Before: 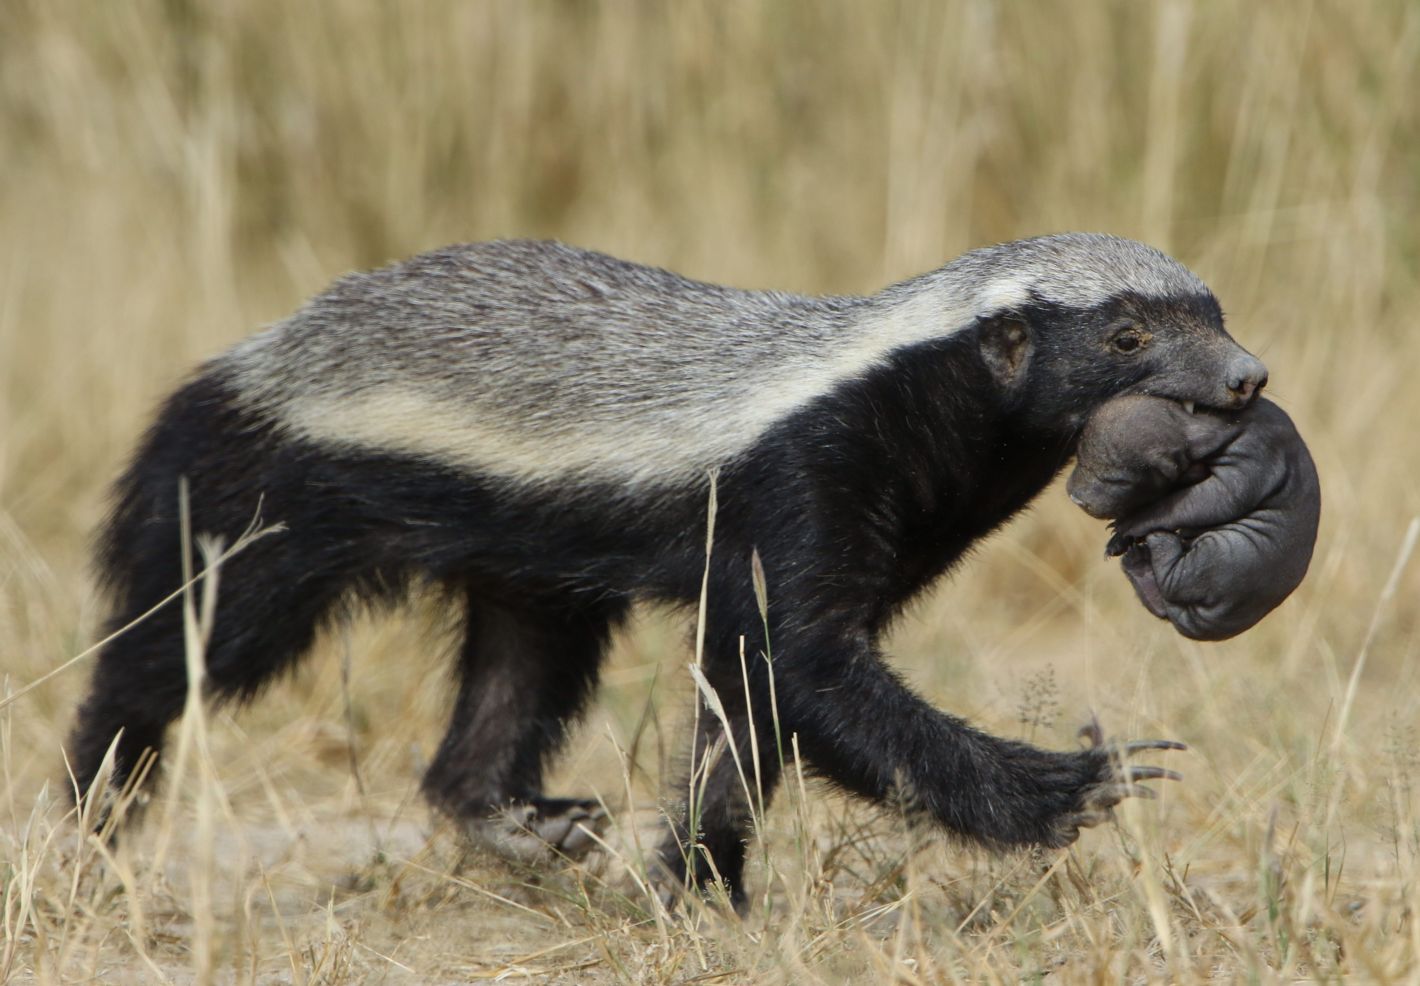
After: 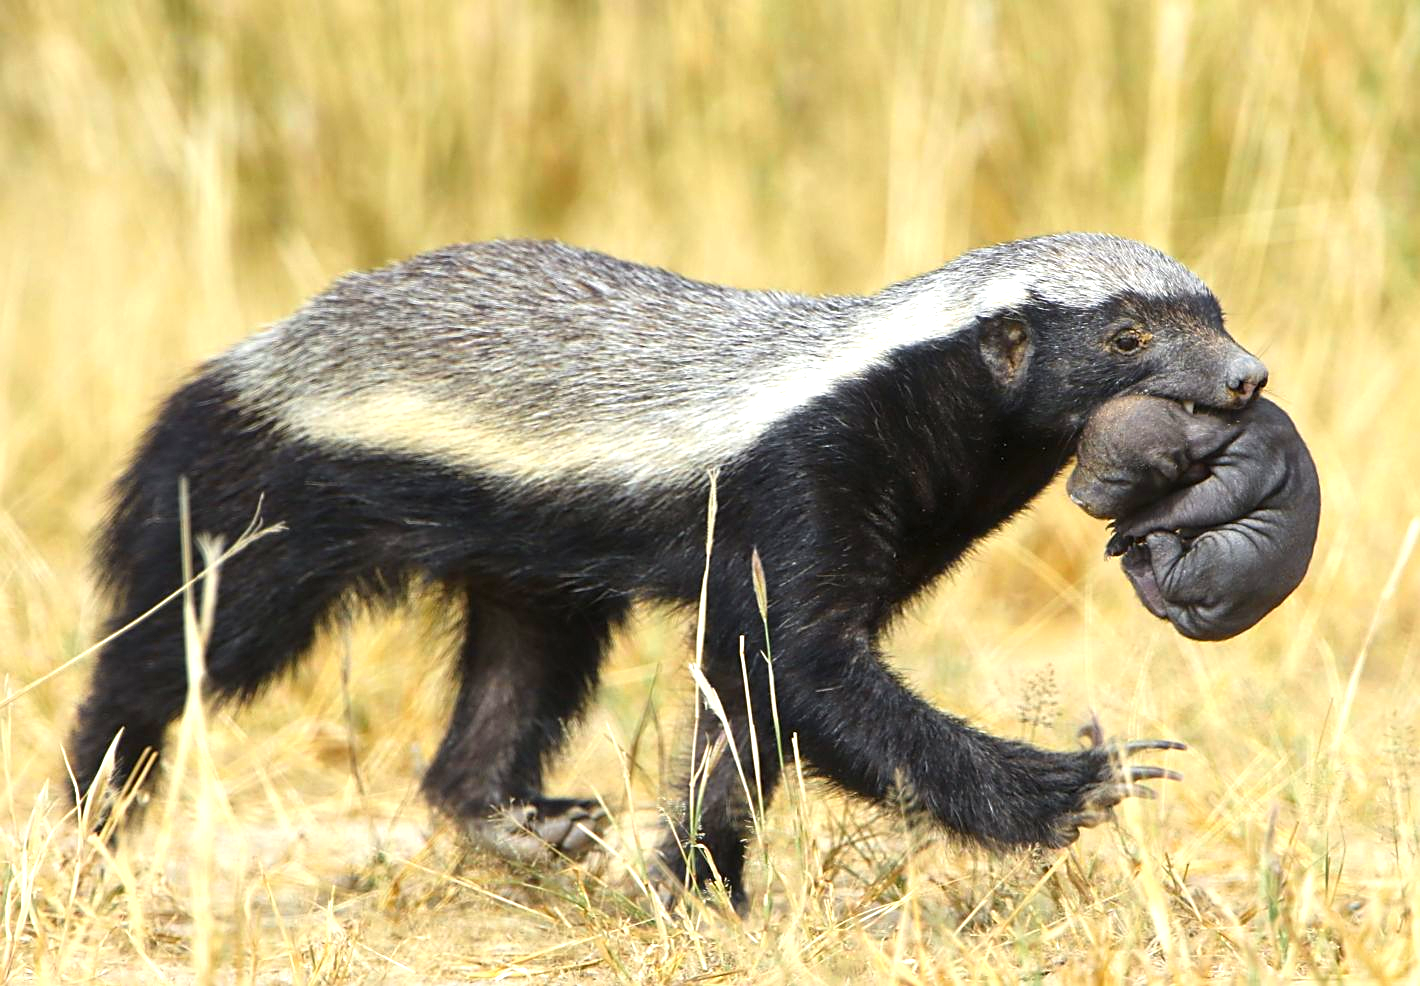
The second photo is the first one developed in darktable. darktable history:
exposure: black level correction 0, exposure 0.948 EV, compensate highlight preservation false
sharpen: on, module defaults
color zones: curves: ch0 [(0.224, 0.526) (0.75, 0.5)]; ch1 [(0.055, 0.526) (0.224, 0.761) (0.377, 0.526) (0.75, 0.5)]
